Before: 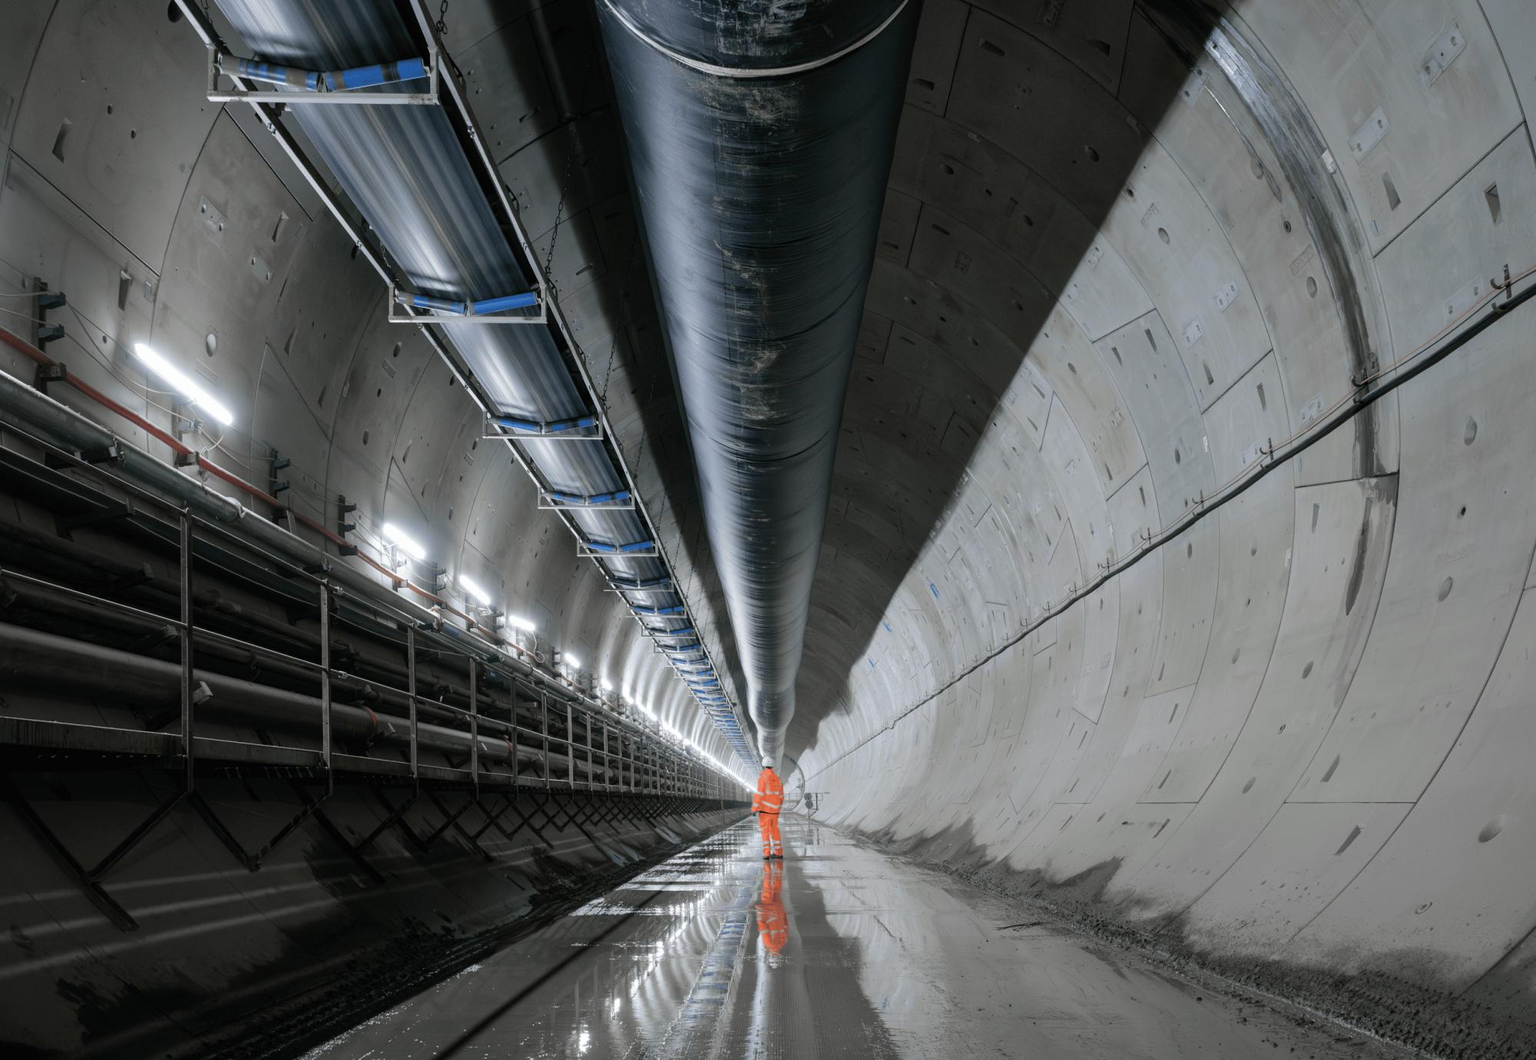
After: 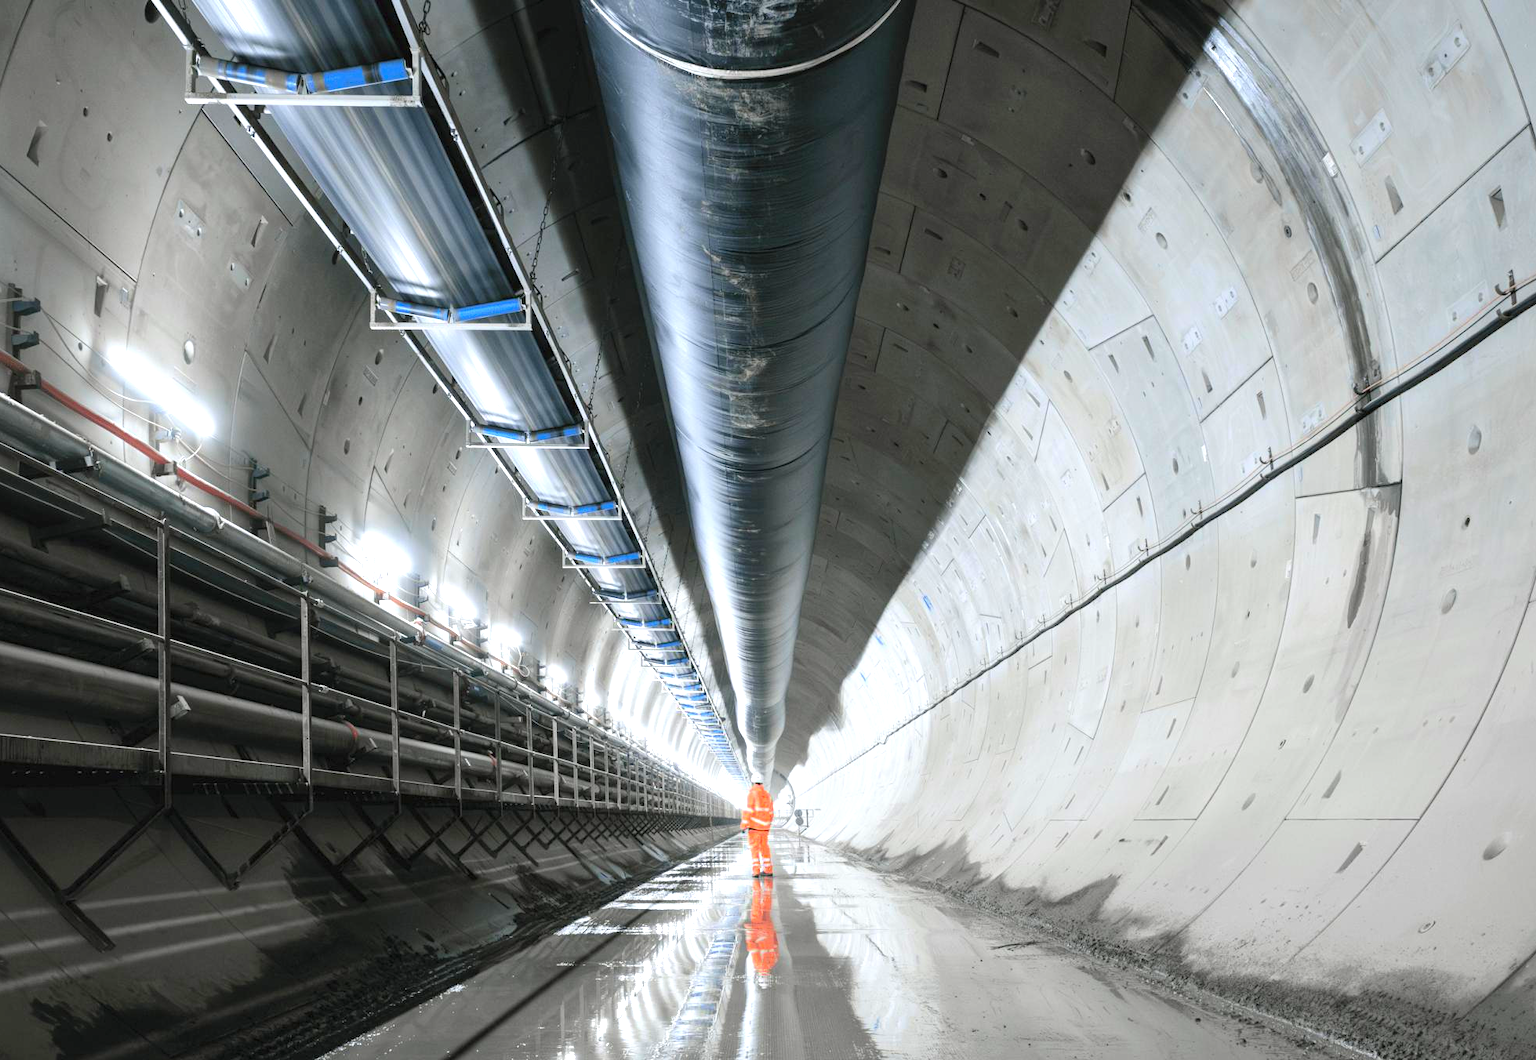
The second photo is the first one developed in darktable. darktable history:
exposure: black level correction 0, exposure 1.1 EV, compensate exposure bias true, compensate highlight preservation false
contrast brightness saturation: contrast 0.07, brightness 0.08, saturation 0.18
crop: left 1.743%, right 0.268%, bottom 2.011%
